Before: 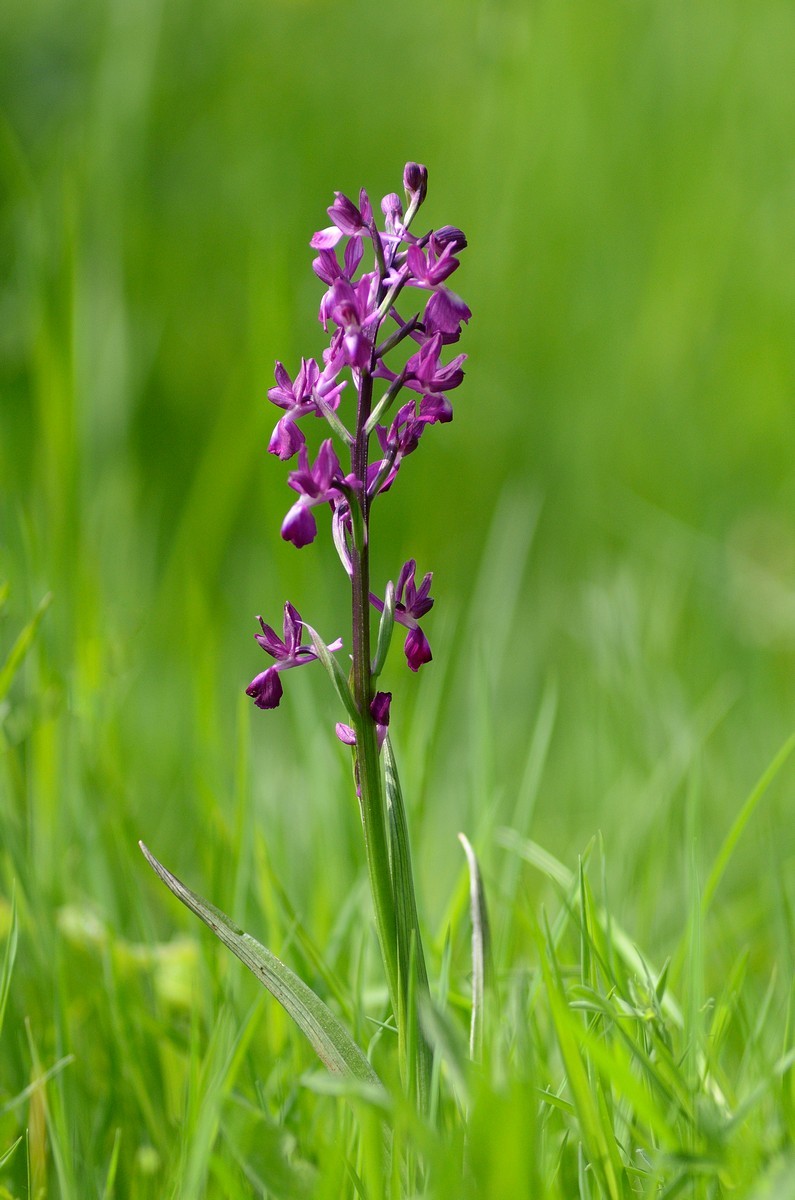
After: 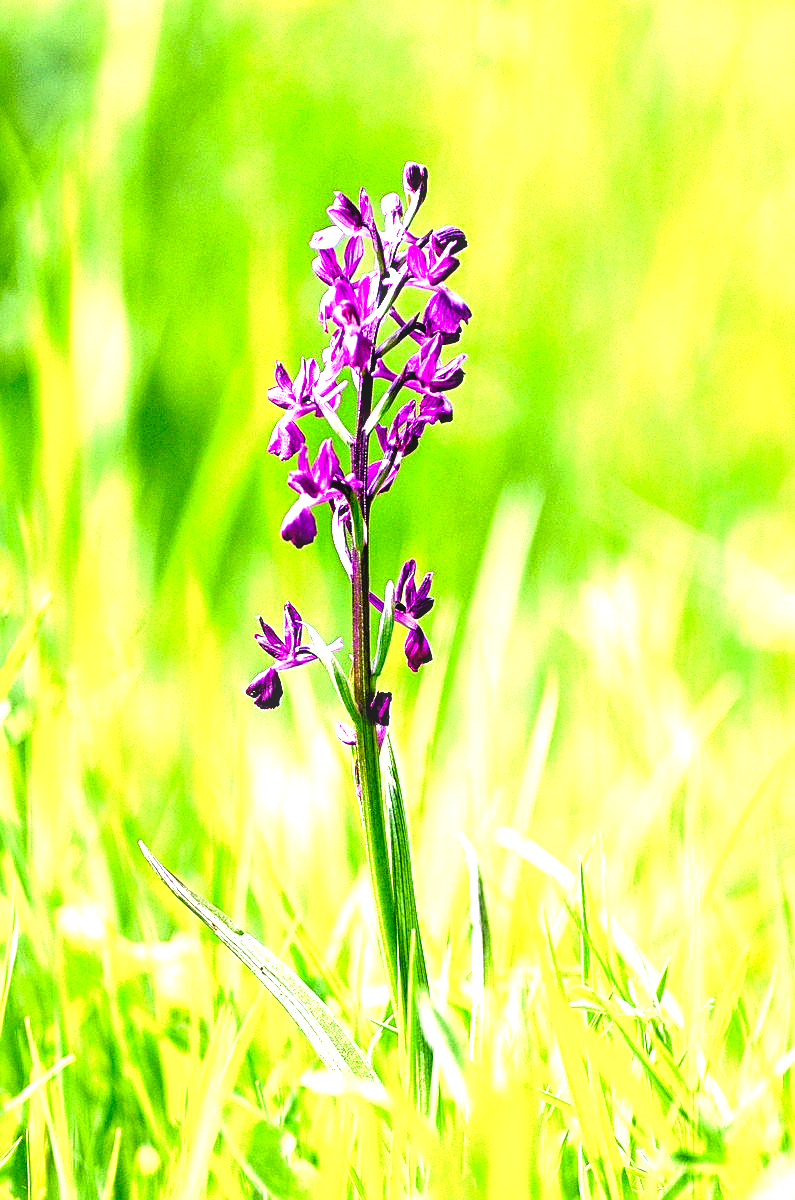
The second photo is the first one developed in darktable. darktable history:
local contrast: on, module defaults
contrast equalizer: octaves 7, y [[0.6 ×6], [0.55 ×6], [0 ×6], [0 ×6], [0 ×6]]
velvia: strength 44.62%
exposure: black level correction 0, exposure 2.098 EV, compensate highlight preservation false
levels: levels [0.026, 0.507, 0.987]
color balance rgb: shadows lift › chroma 2.009%, shadows lift › hue 216.84°, perceptual saturation grading › global saturation 26.481%, perceptual saturation grading › highlights -28.281%, perceptual saturation grading › mid-tones 15.757%, perceptual saturation grading › shadows 33.703%, global vibrance 20%
sharpen: on, module defaults
